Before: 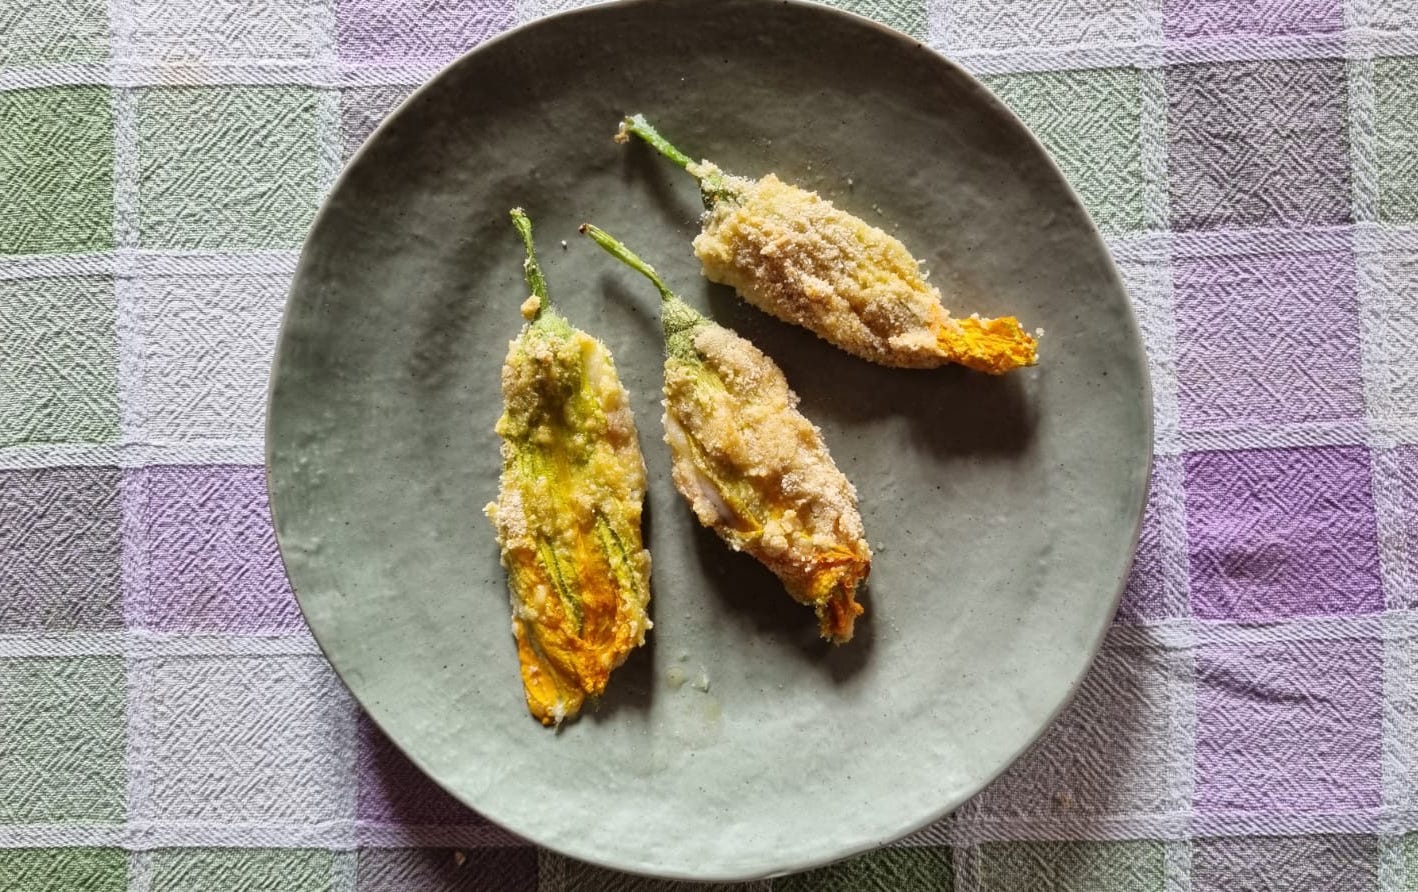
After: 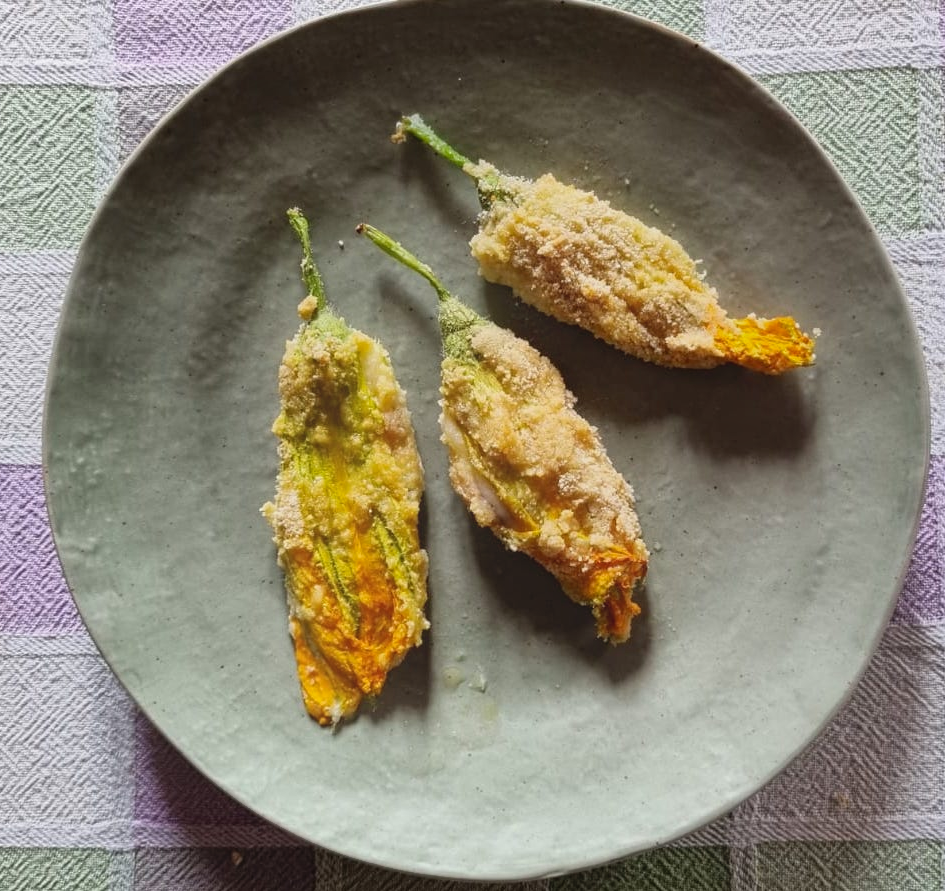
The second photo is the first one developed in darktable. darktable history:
crop and rotate: left 15.754%, right 17.579%
contrast equalizer: y [[0.439, 0.44, 0.442, 0.457, 0.493, 0.498], [0.5 ×6], [0.5 ×6], [0 ×6], [0 ×6]]
